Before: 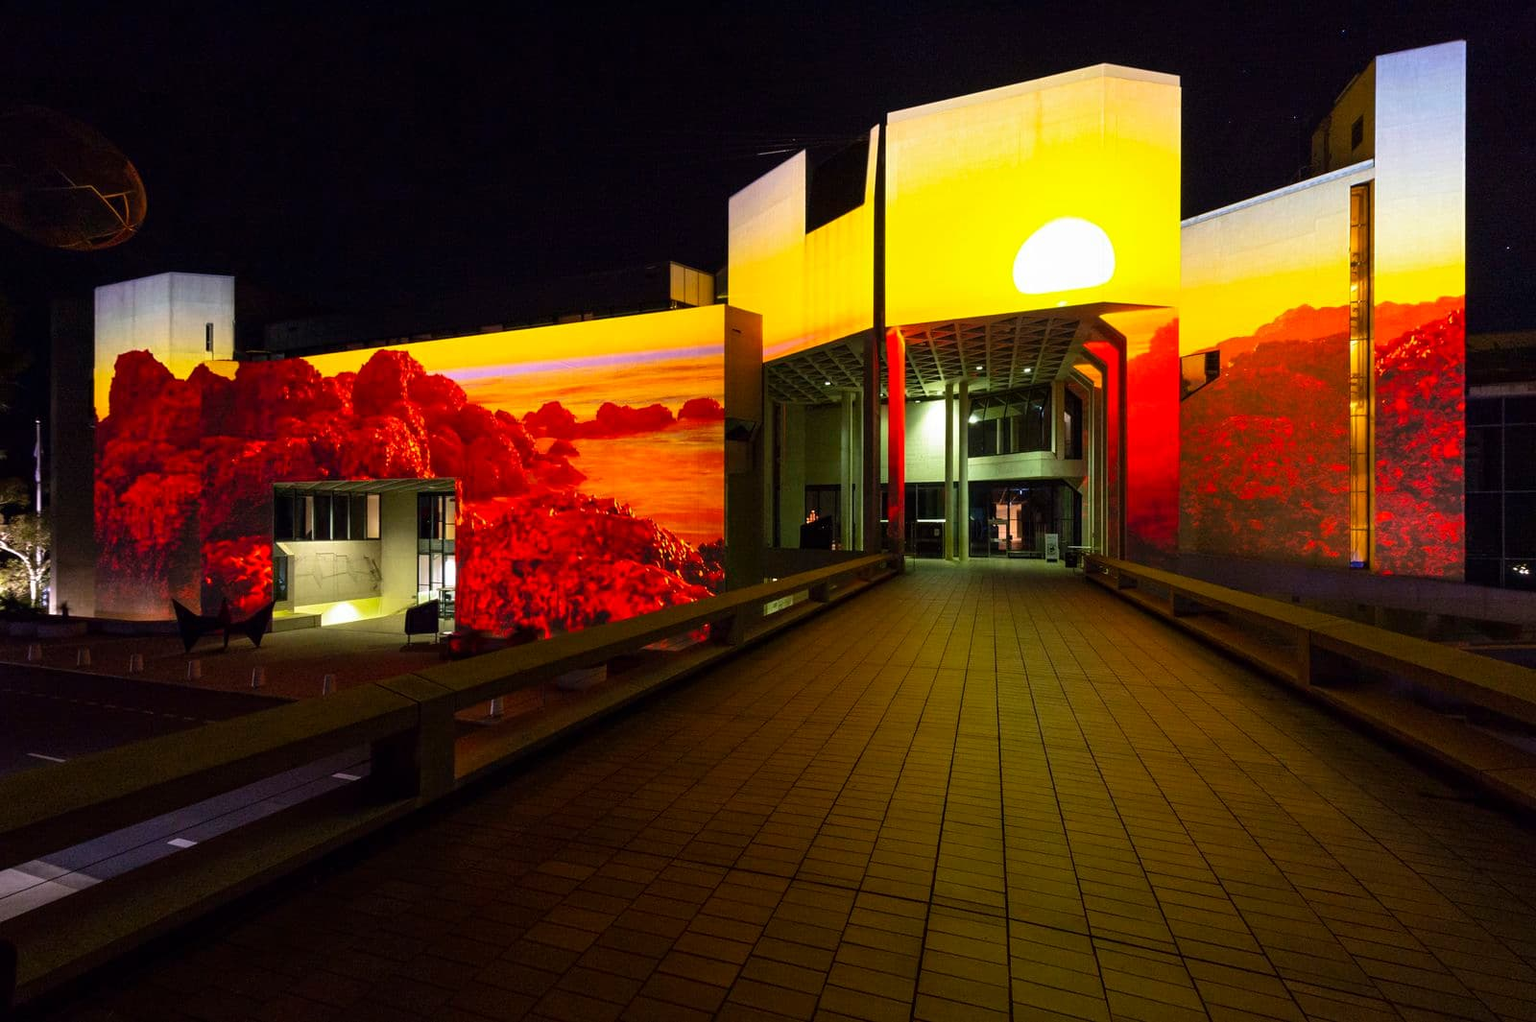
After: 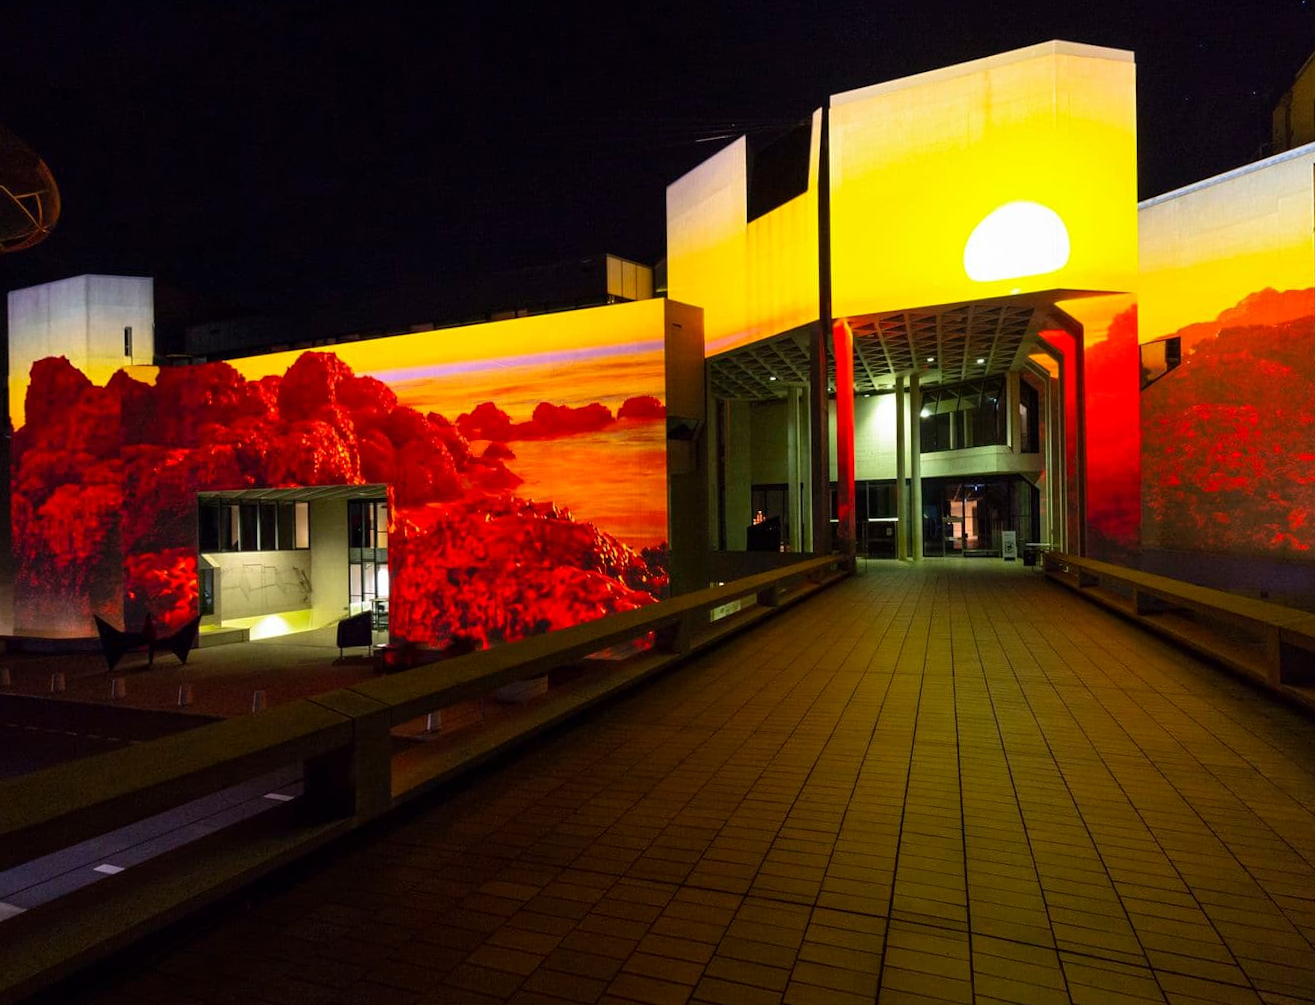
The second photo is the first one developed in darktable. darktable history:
crop and rotate: angle 1°, left 4.281%, top 0.642%, right 11.383%, bottom 2.486%
levels: mode automatic
